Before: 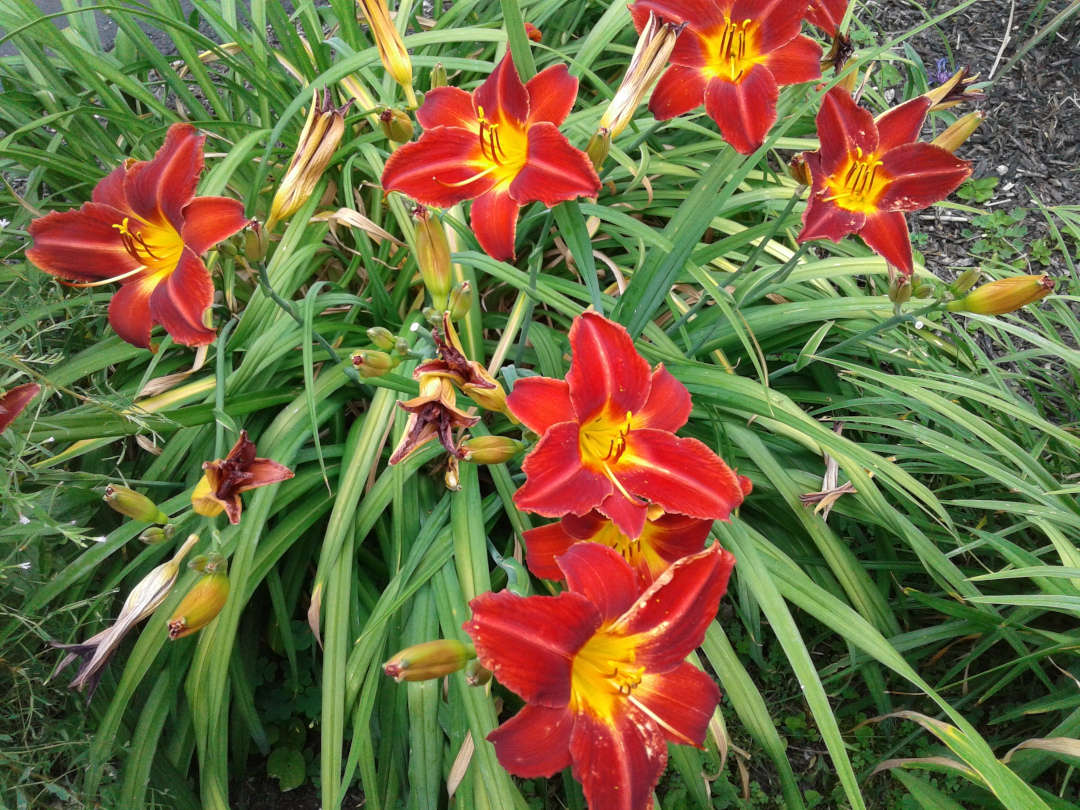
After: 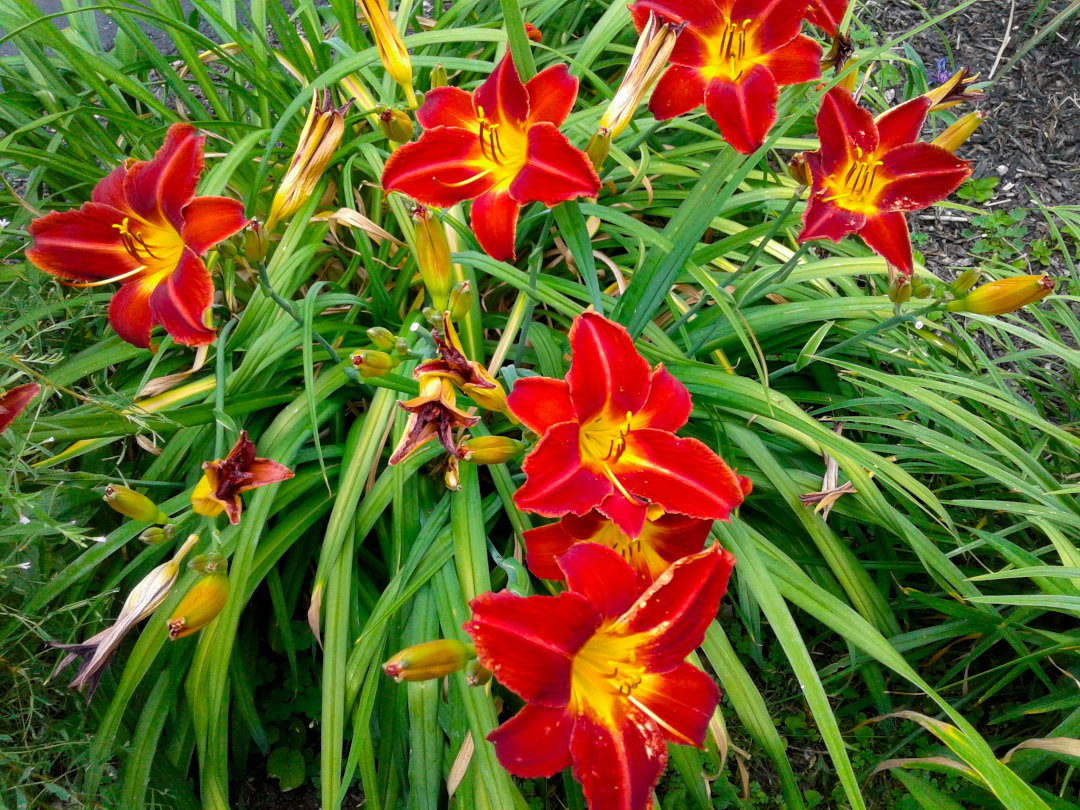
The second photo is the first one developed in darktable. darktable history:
color balance rgb: global offset › luminance -0.502%, perceptual saturation grading › global saturation 25.531%, global vibrance 20%
